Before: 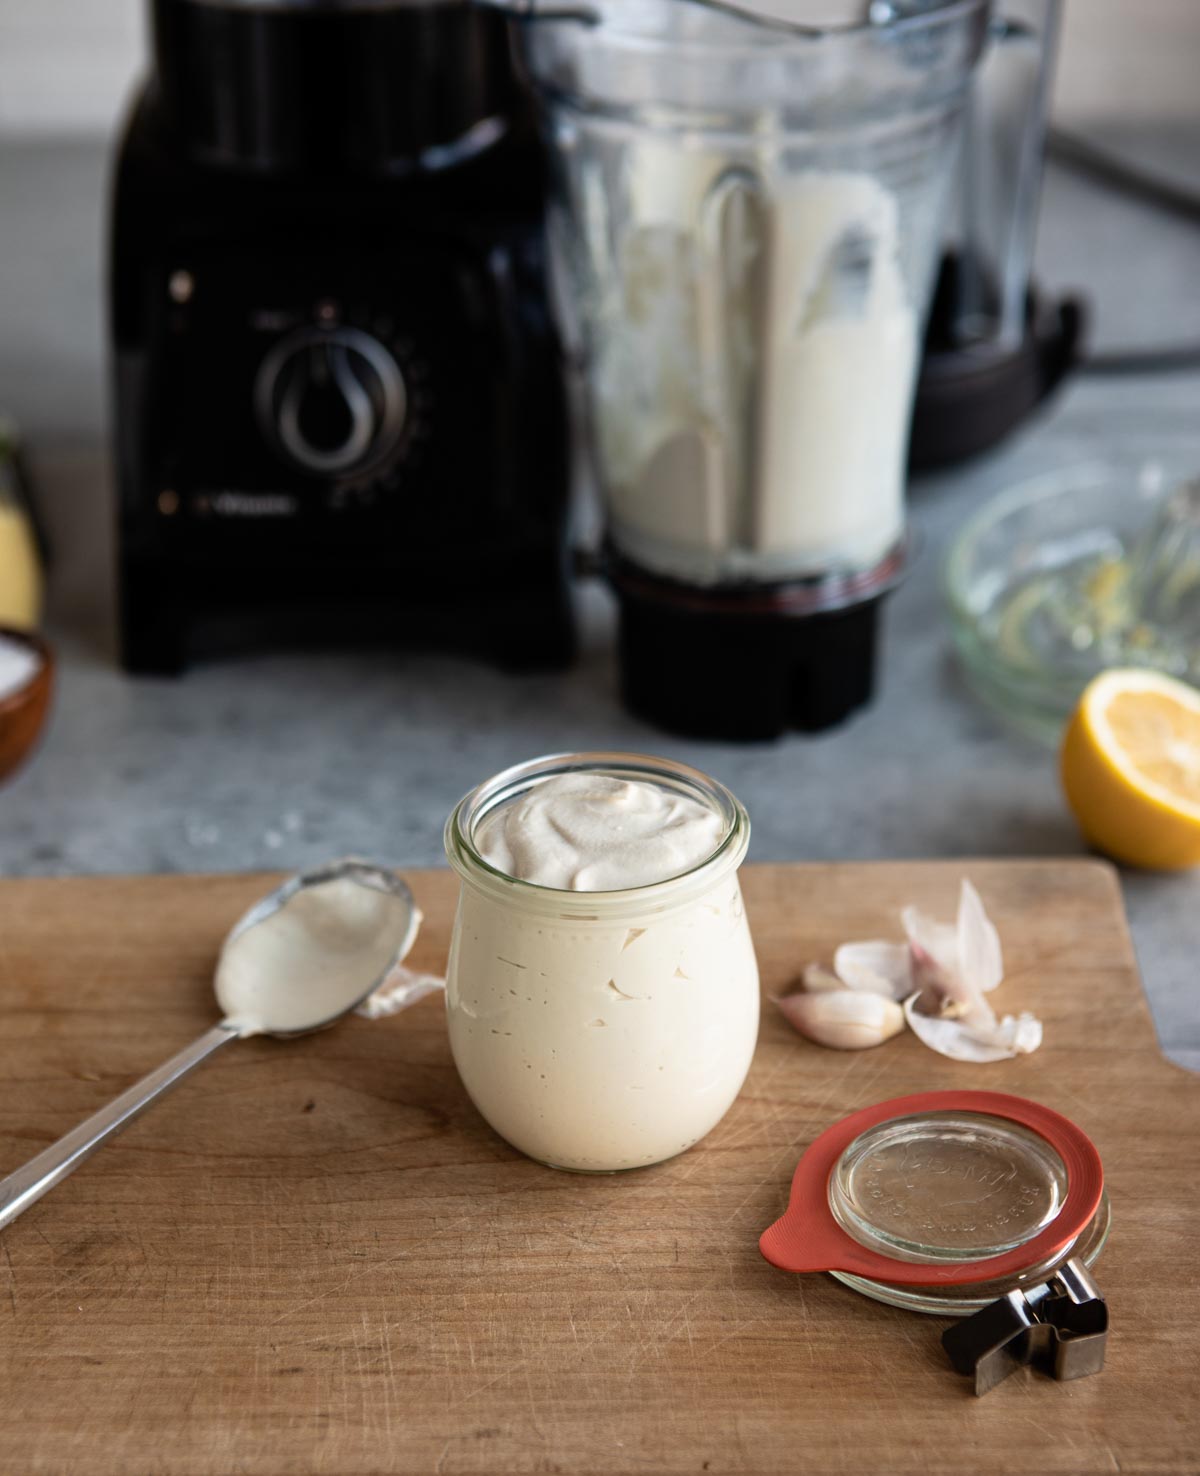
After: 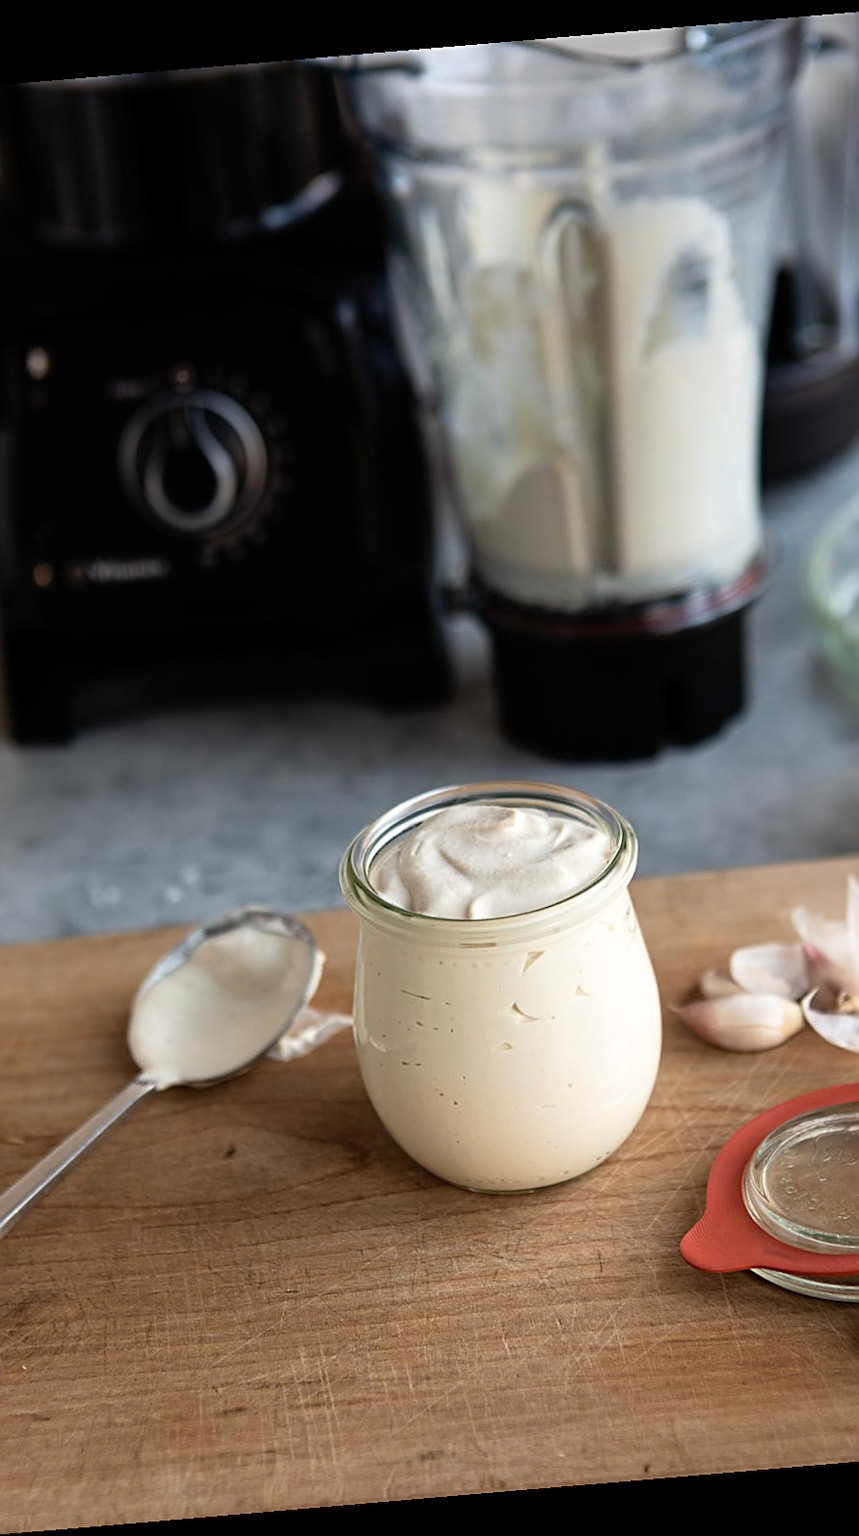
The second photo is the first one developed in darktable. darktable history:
crop and rotate: left 12.648%, right 20.685%
rotate and perspective: rotation -4.86°, automatic cropping off
exposure: exposure 0.081 EV, compensate highlight preservation false
sharpen: on, module defaults
